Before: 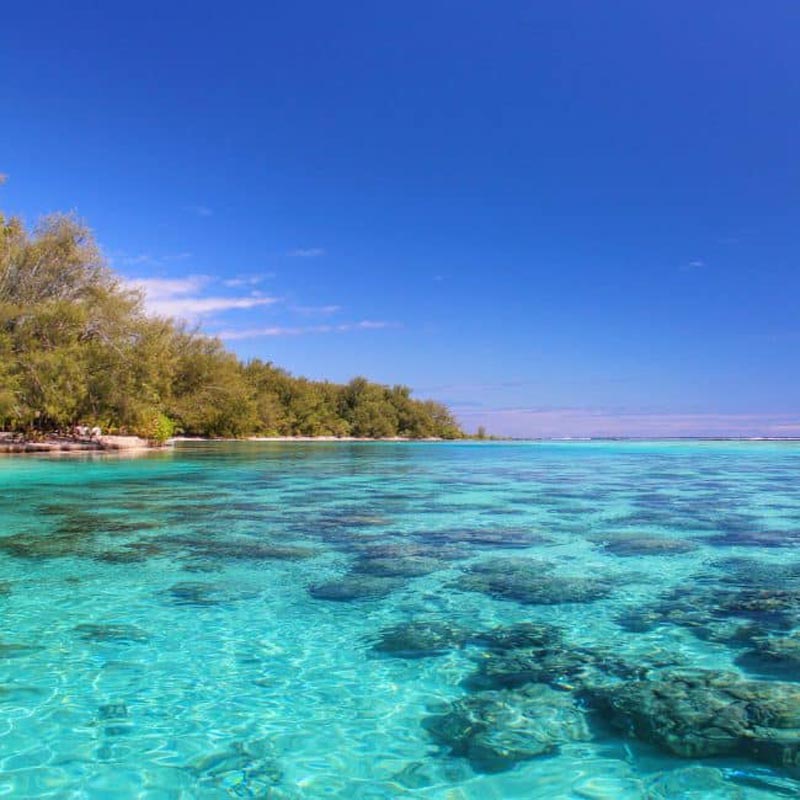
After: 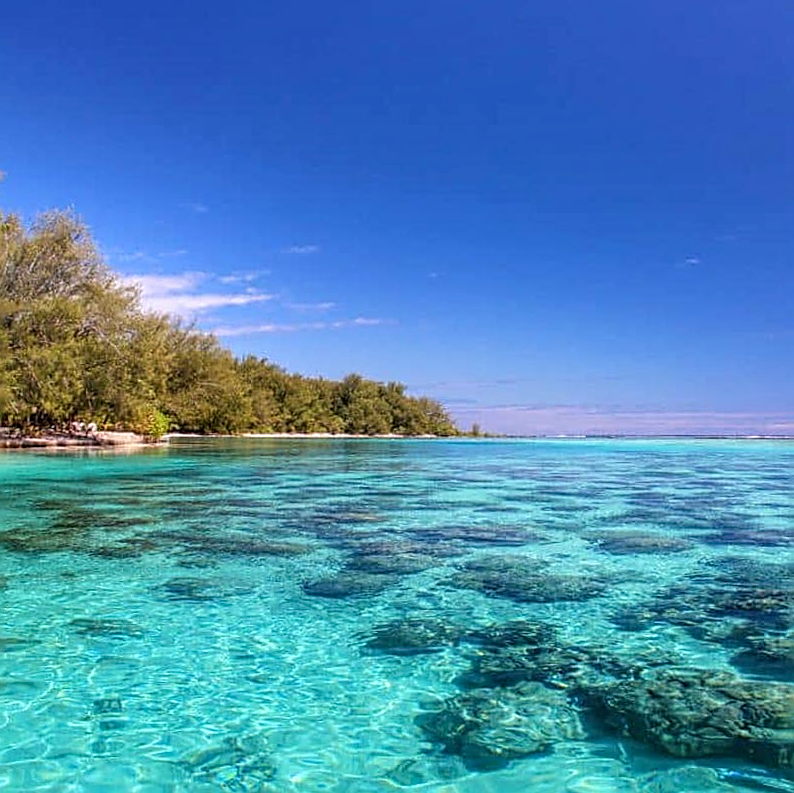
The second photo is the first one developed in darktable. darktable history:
local contrast: on, module defaults
sharpen: amount 0.901
rotate and perspective: rotation 0.192°, lens shift (horizontal) -0.015, crop left 0.005, crop right 0.996, crop top 0.006, crop bottom 0.99
